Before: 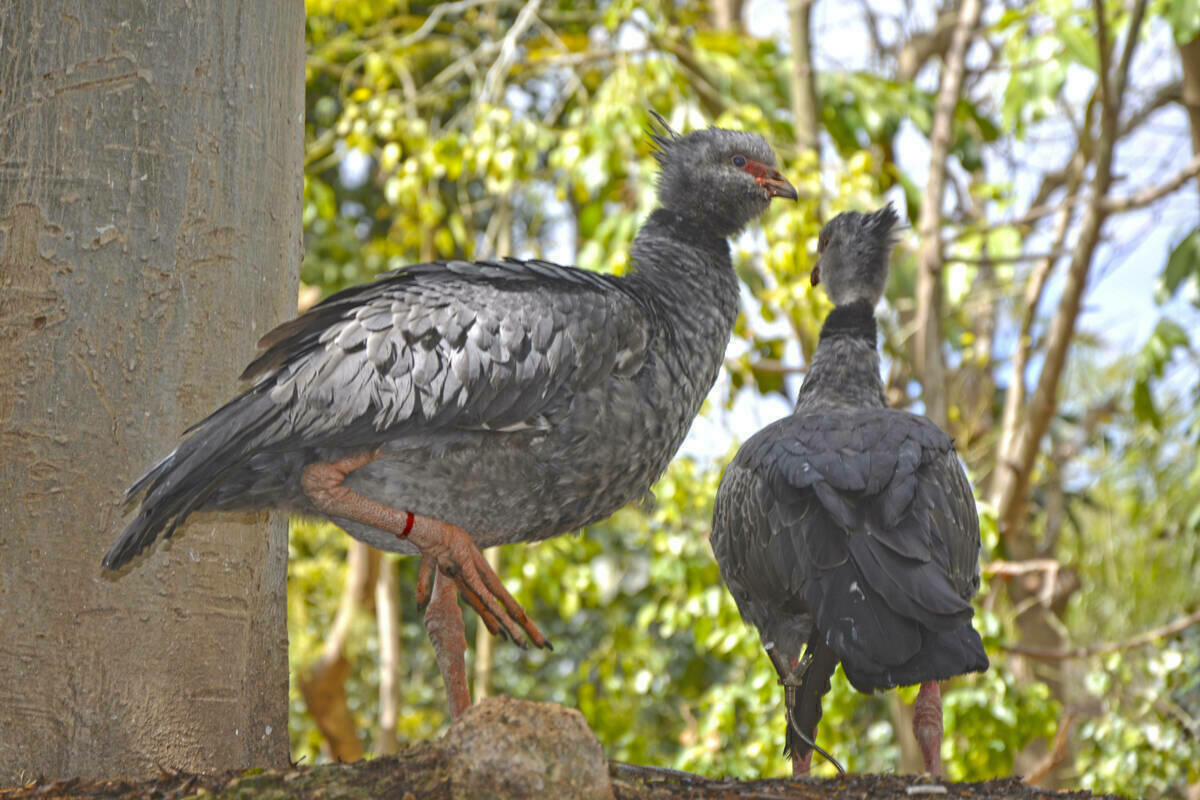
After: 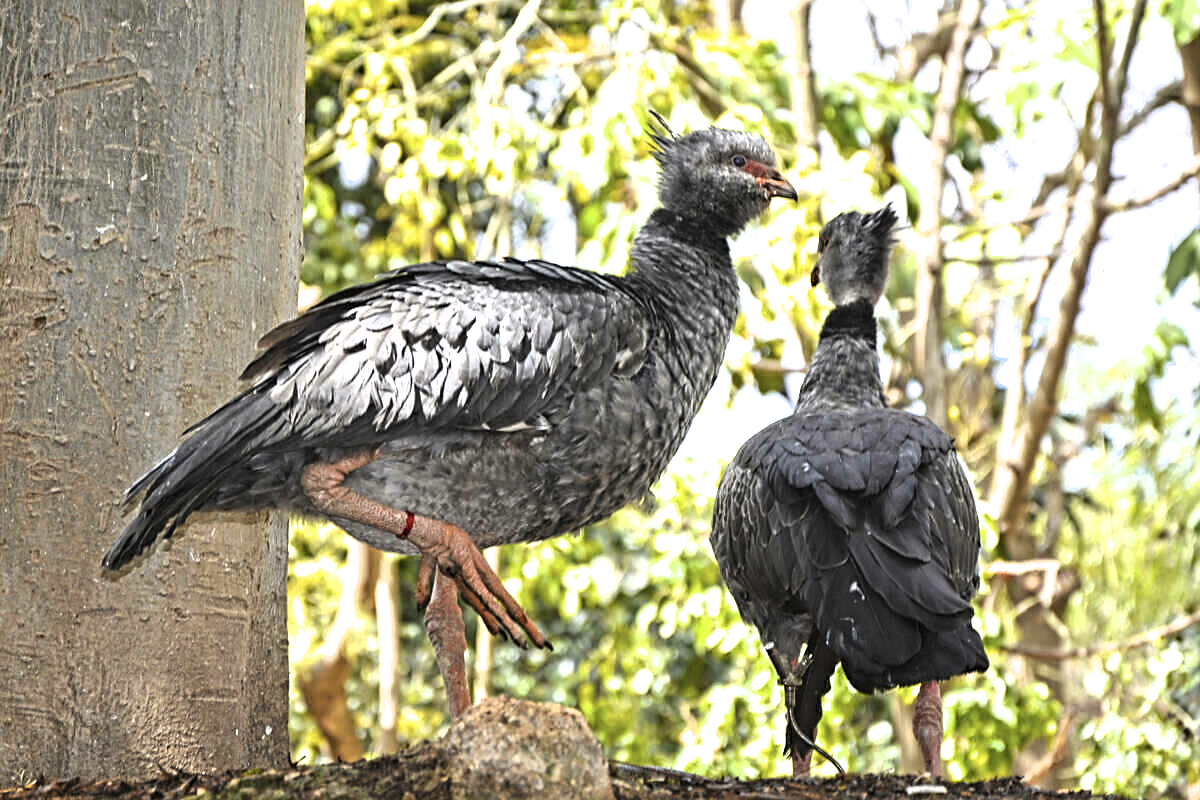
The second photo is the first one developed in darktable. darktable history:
exposure: exposure 0.375 EV, compensate highlight preservation false
filmic rgb: black relative exposure -8.2 EV, white relative exposure 2.2 EV, threshold 3 EV, hardness 7.11, latitude 85.74%, contrast 1.696, highlights saturation mix -4%, shadows ↔ highlights balance -2.69%, color science v5 (2021), contrast in shadows safe, contrast in highlights safe, enable highlight reconstruction true
sharpen: on, module defaults
